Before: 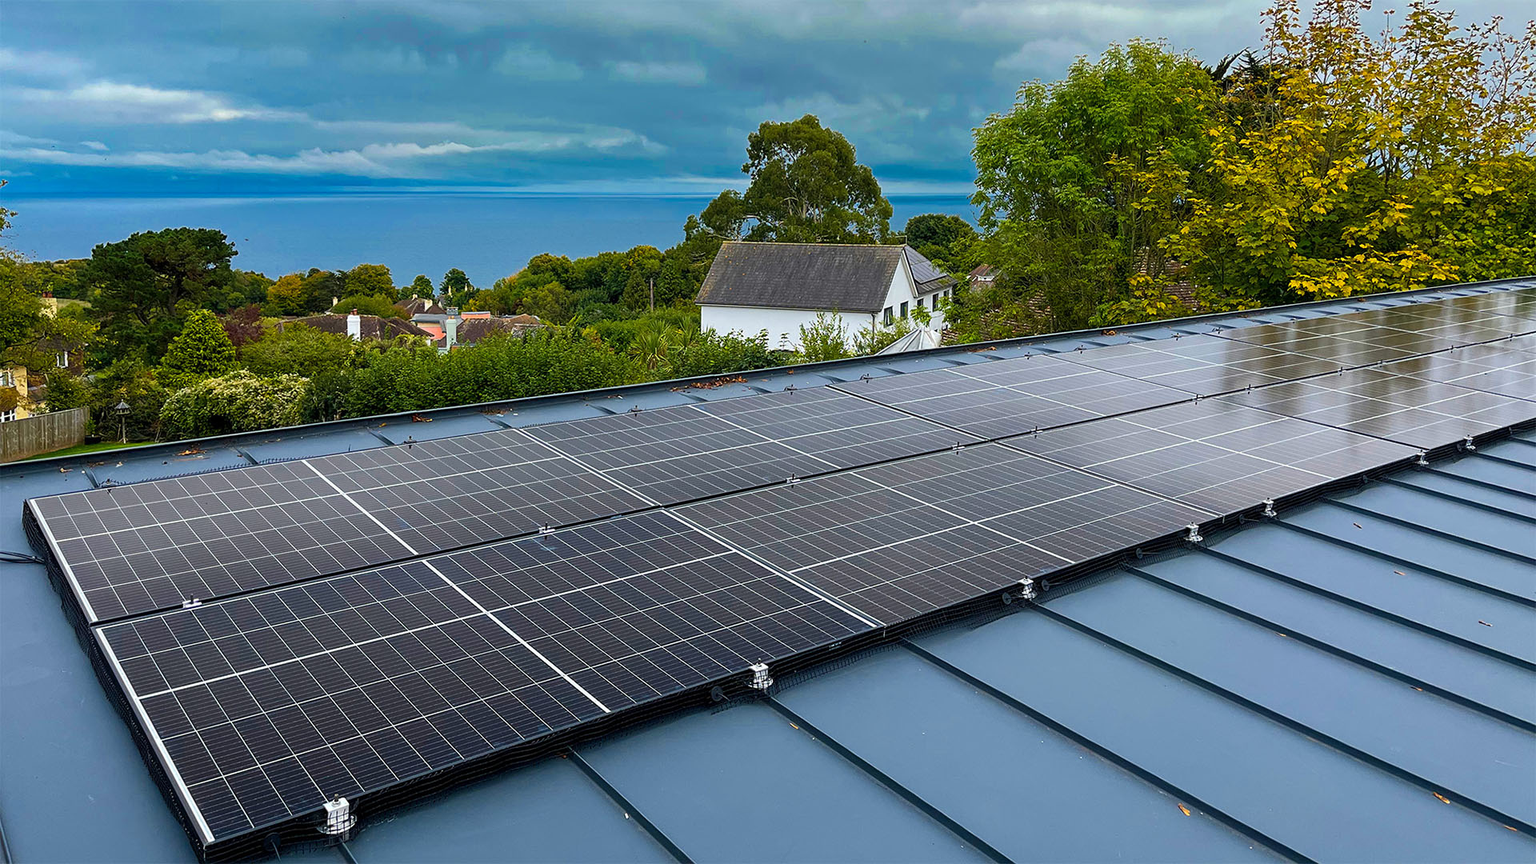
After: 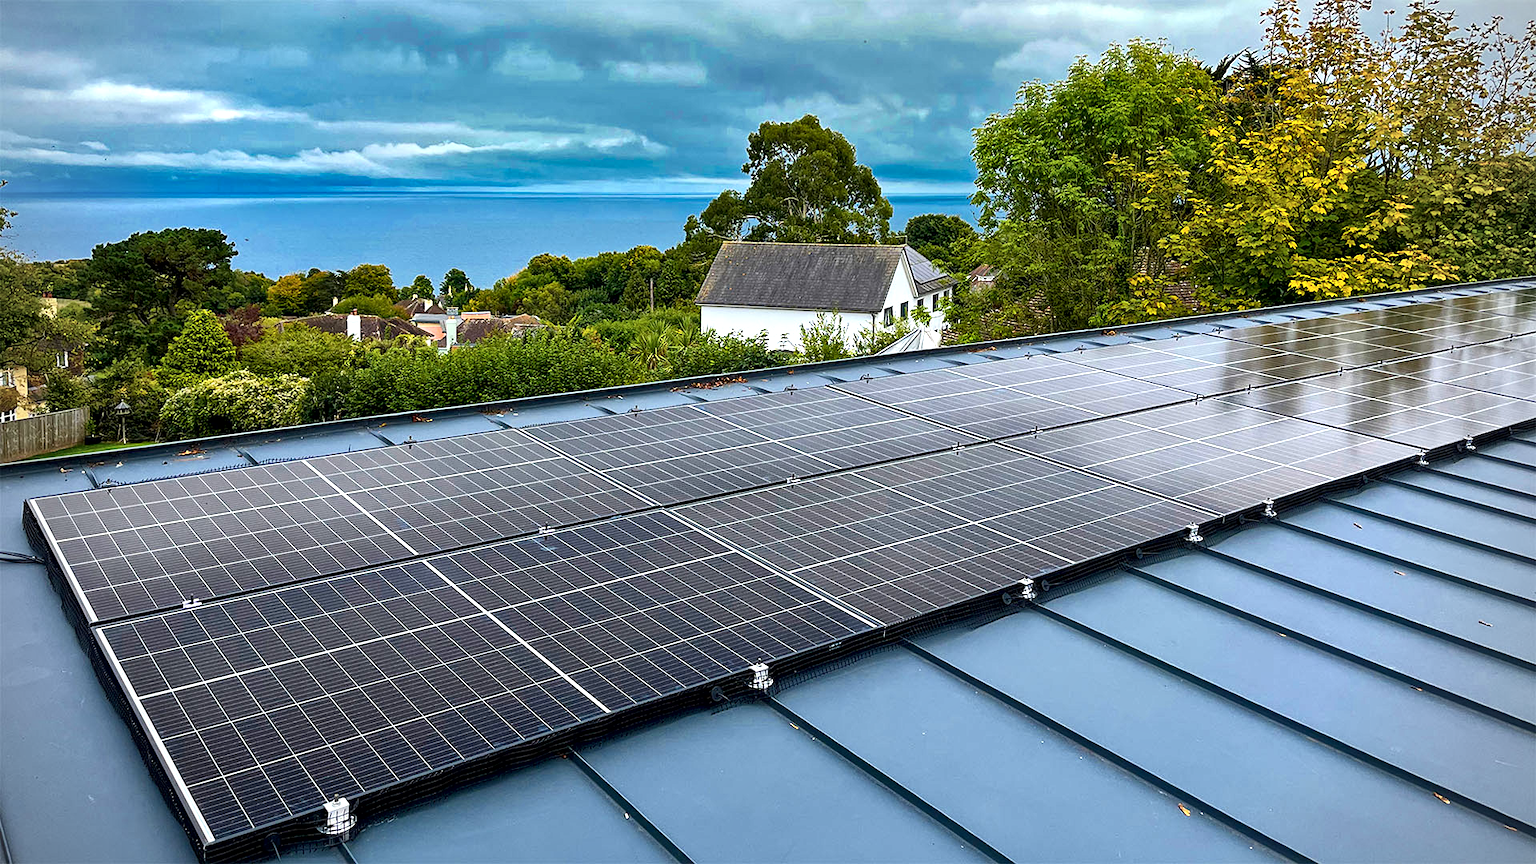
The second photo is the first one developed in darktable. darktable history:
local contrast: mode bilateral grid, contrast 20, coarseness 50, detail 179%, midtone range 0.2
vignetting: on, module defaults
exposure: black level correction 0.001, exposure 0.5 EV, compensate exposure bias true, compensate highlight preservation false
